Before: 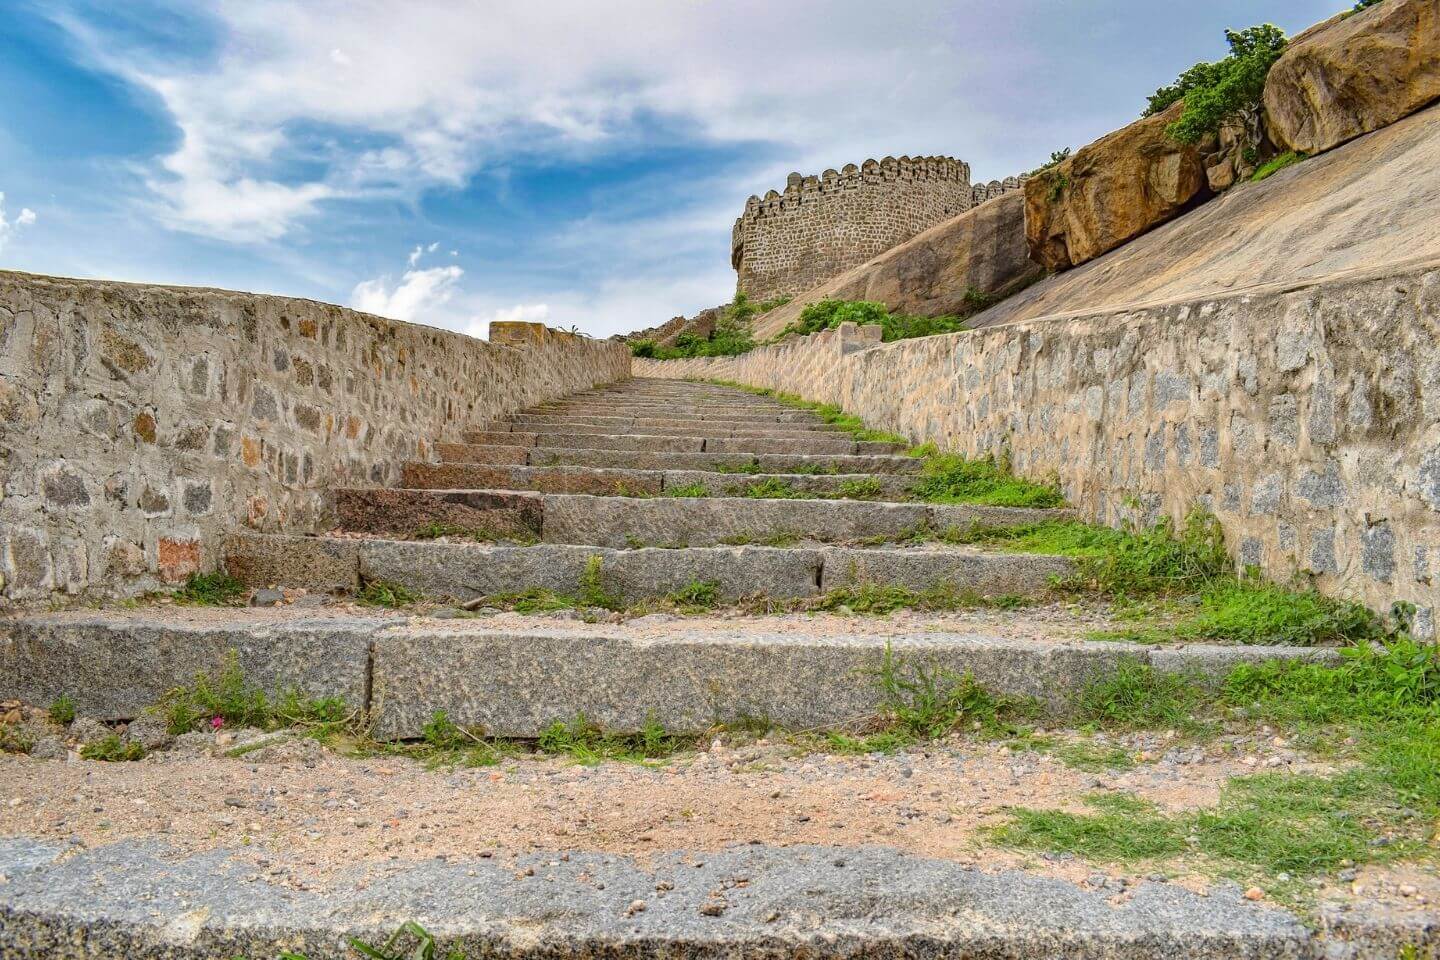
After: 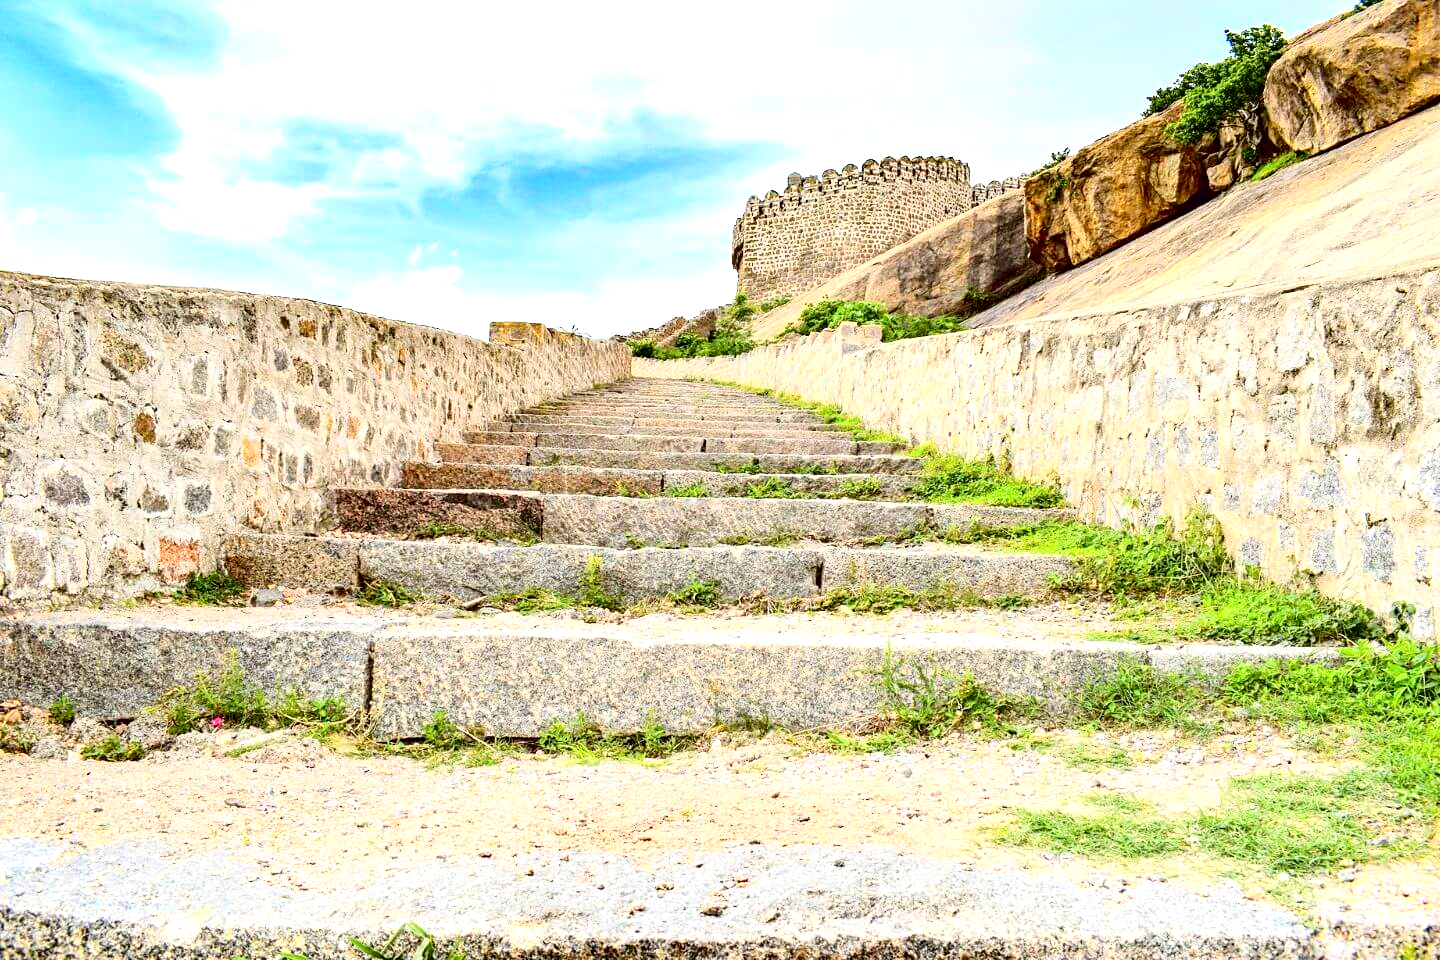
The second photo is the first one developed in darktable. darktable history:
contrast brightness saturation: contrast 0.28
exposure: black level correction 0.011, exposure 1.088 EV, compensate exposure bias true, compensate highlight preservation false
